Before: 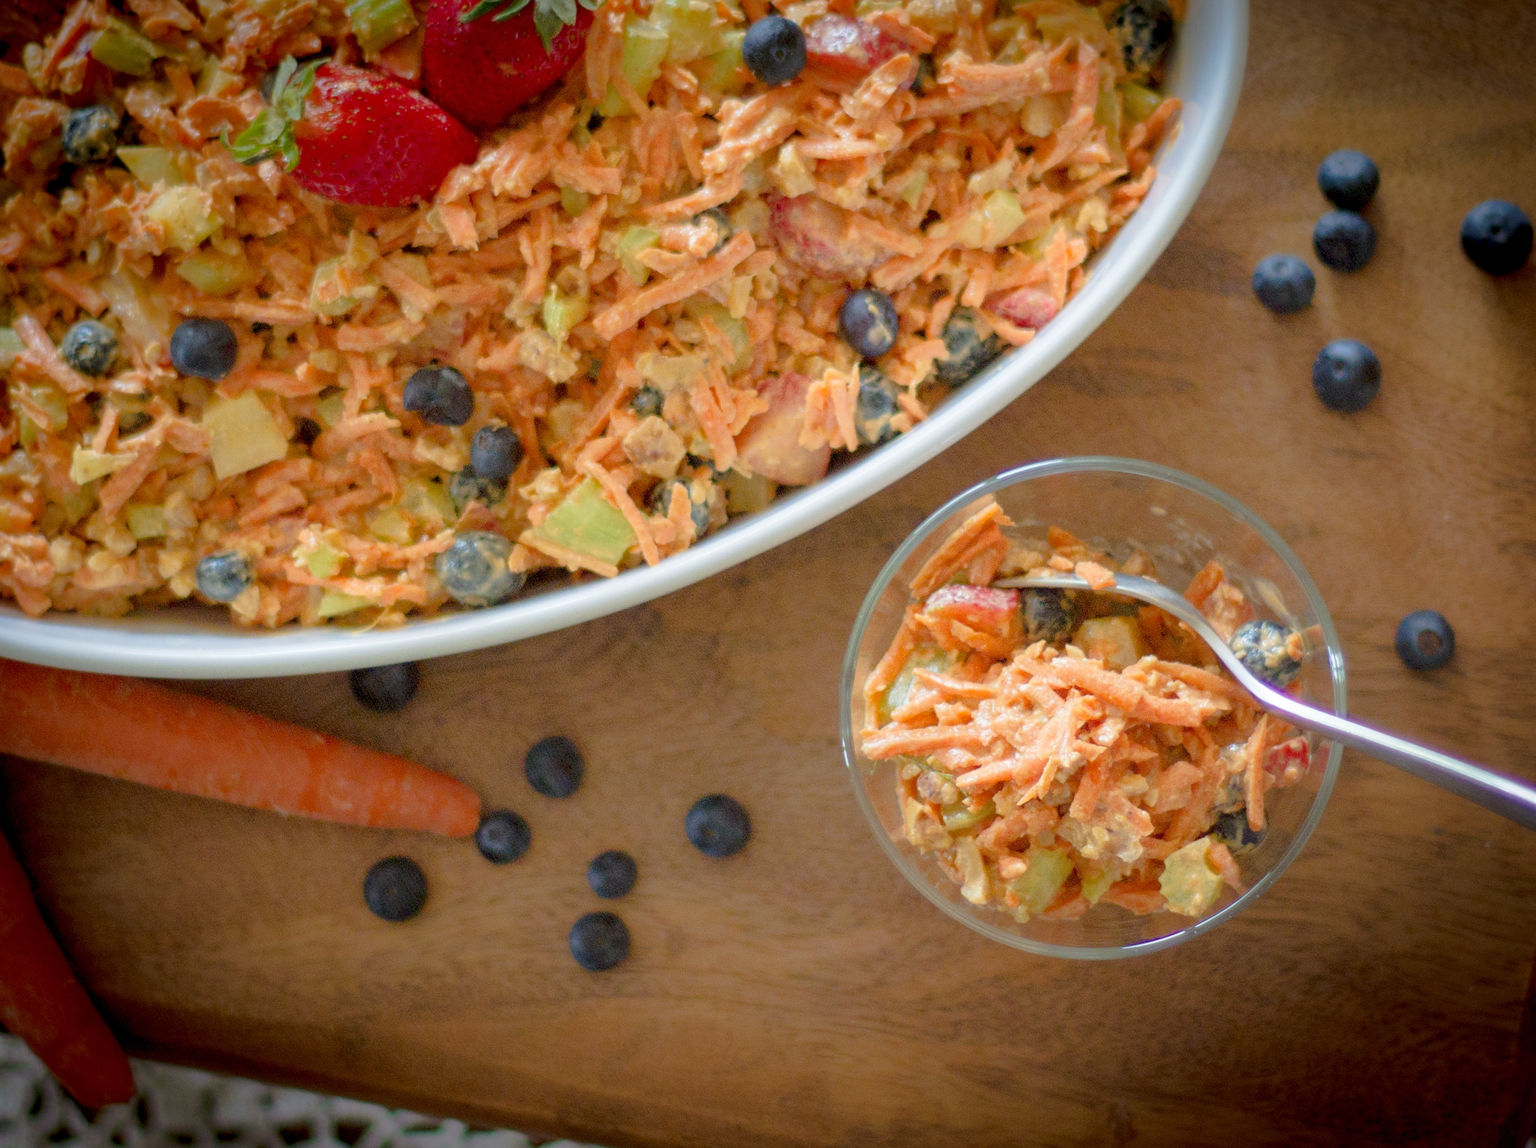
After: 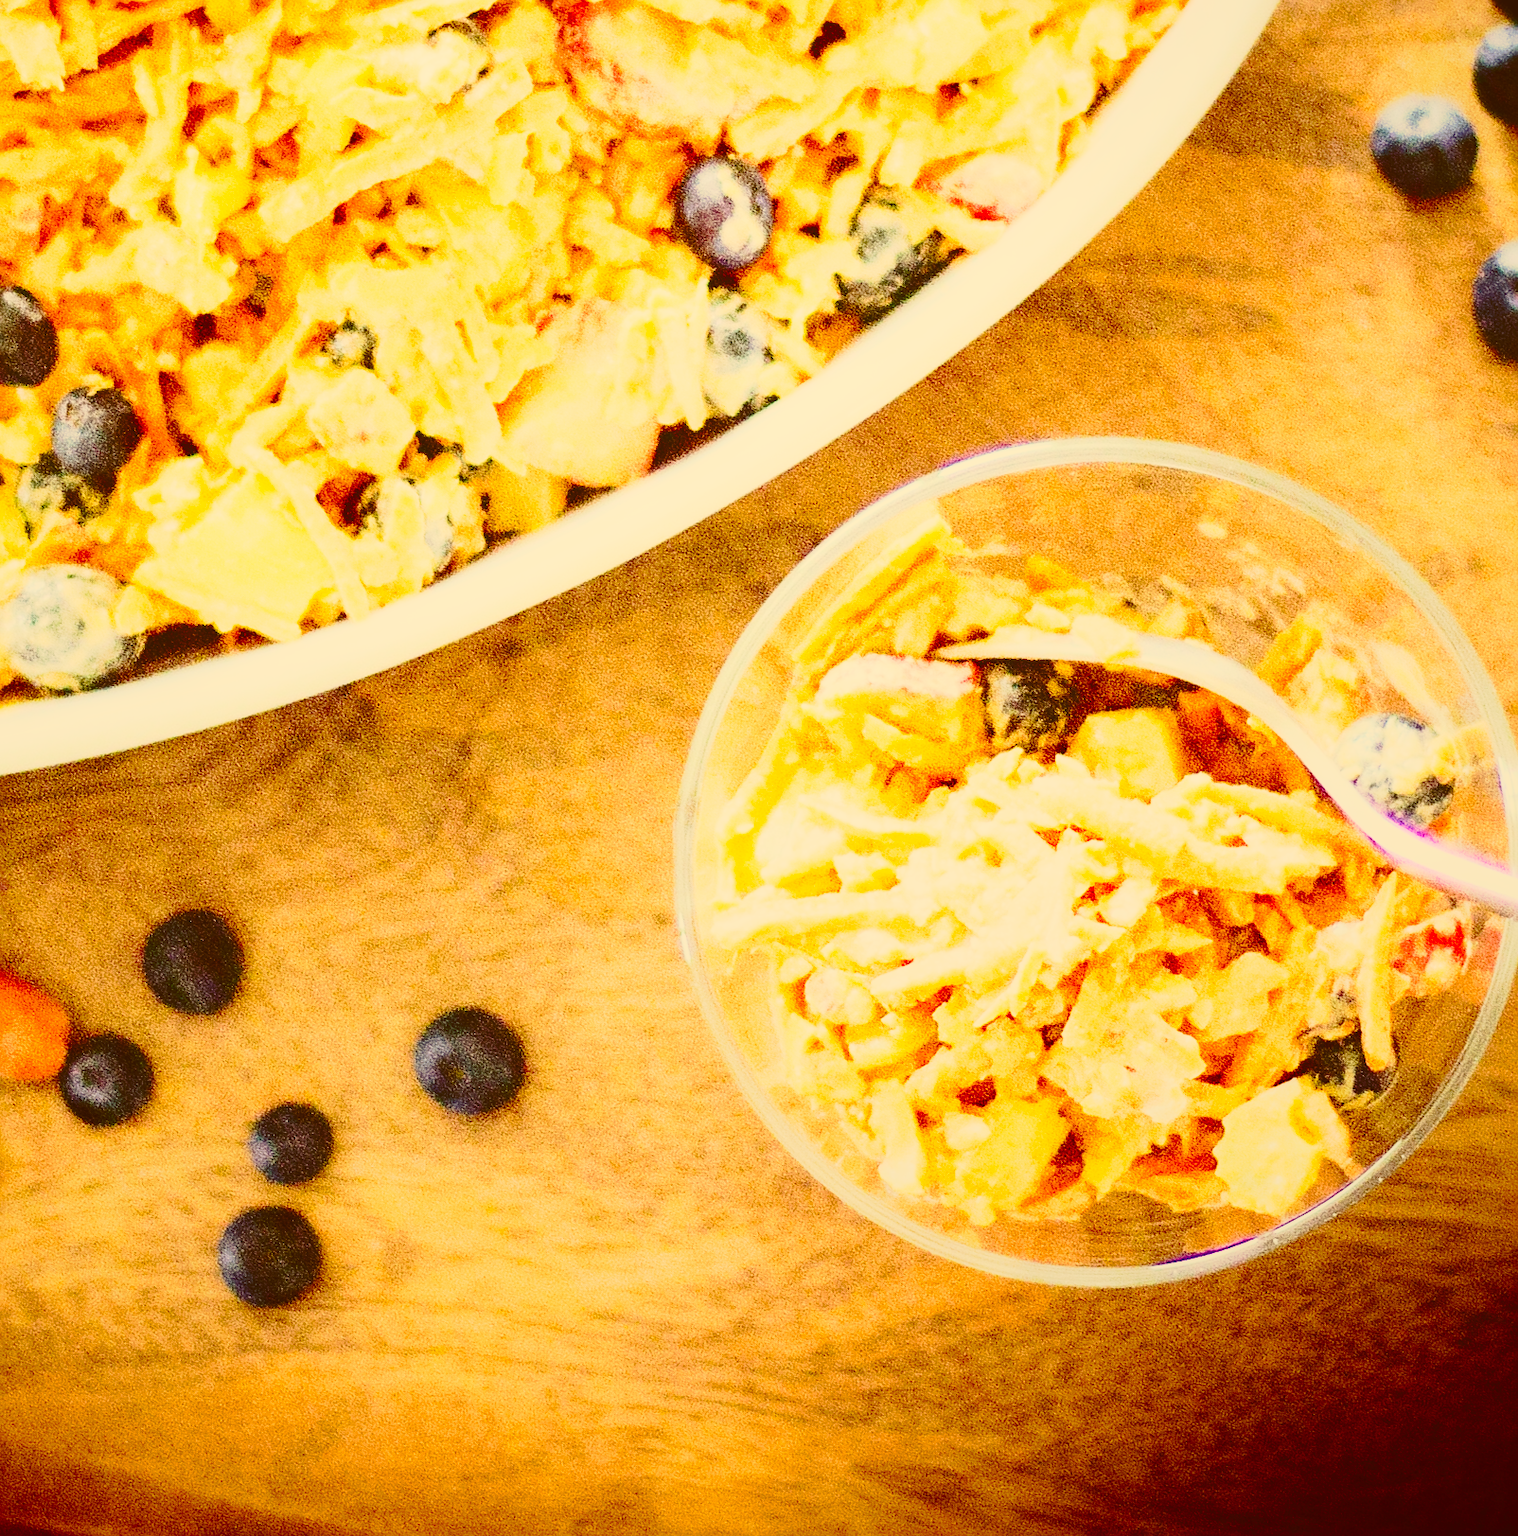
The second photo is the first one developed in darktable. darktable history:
base curve: curves: ch0 [(0, 0) (0.028, 0.03) (0.121, 0.232) (0.46, 0.748) (0.859, 0.968) (1, 1)], preserve colors none
local contrast: highlights 70%, shadows 67%, detail 80%, midtone range 0.321
crop and rotate: left 28.684%, top 17.189%, right 12.774%, bottom 3.488%
color correction: highlights a* 1.01, highlights b* 24.47, shadows a* 15.32, shadows b* 24.67
sharpen: on, module defaults
contrast brightness saturation: contrast 0.393, brightness 0.096
tone curve: curves: ch0 [(0, 0) (0.105, 0.068) (0.195, 0.162) (0.283, 0.283) (0.384, 0.404) (0.485, 0.531) (0.638, 0.681) (0.795, 0.879) (1, 0.977)]; ch1 [(0, 0) (0.161, 0.092) (0.35, 0.33) (0.379, 0.401) (0.456, 0.469) (0.504, 0.501) (0.512, 0.523) (0.58, 0.597) (0.635, 0.646) (1, 1)]; ch2 [(0, 0) (0.371, 0.362) (0.437, 0.437) (0.5, 0.5) (0.53, 0.523) (0.56, 0.58) (0.622, 0.606) (1, 1)], preserve colors none
